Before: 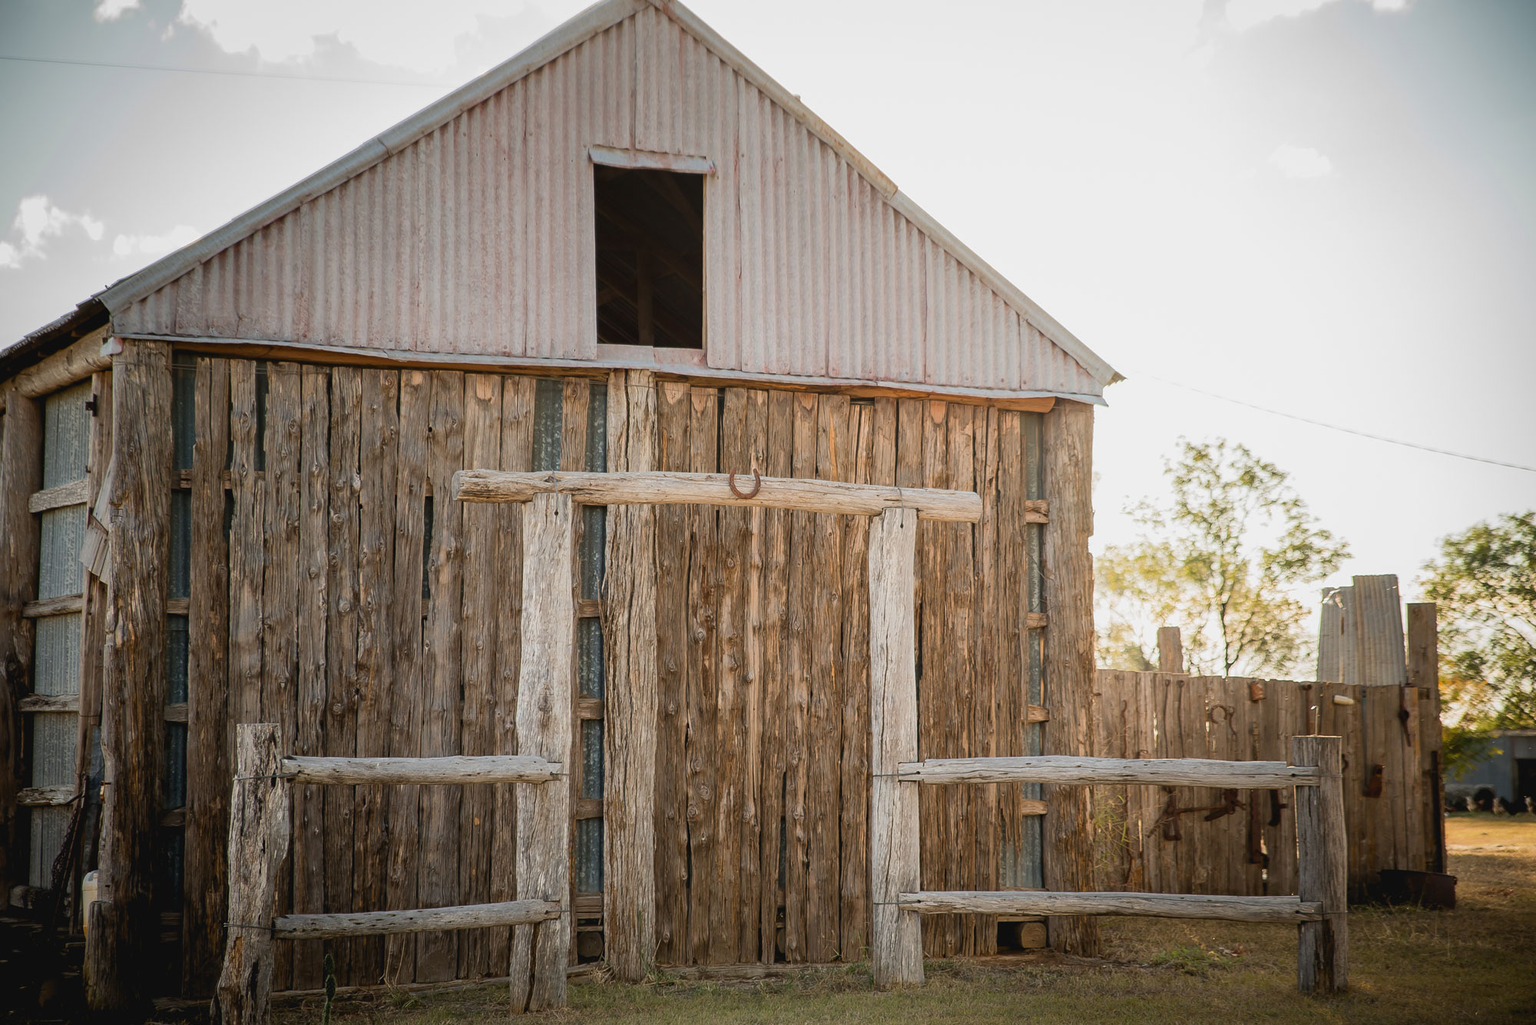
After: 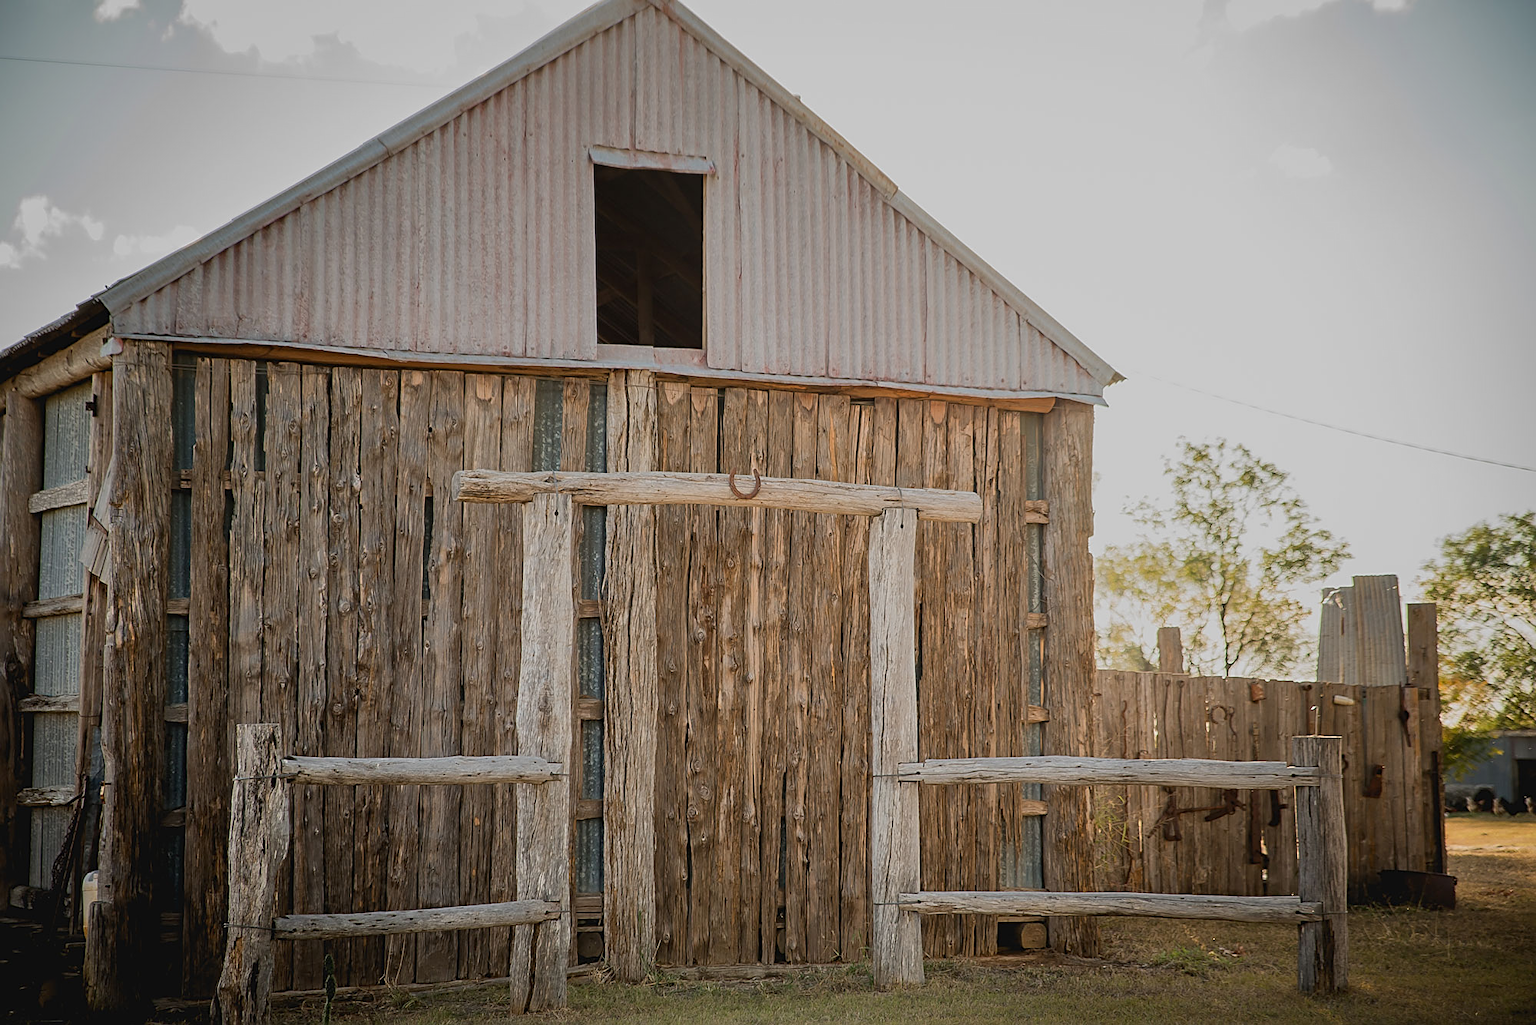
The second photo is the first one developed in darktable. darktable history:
sharpen: on, module defaults
tone equalizer: -8 EV -0.001 EV, -7 EV 0.004 EV, -6 EV -0.04 EV, -5 EV 0.011 EV, -4 EV -0.026 EV, -3 EV 0.037 EV, -2 EV -0.071 EV, -1 EV -0.314 EV, +0 EV -0.559 EV
